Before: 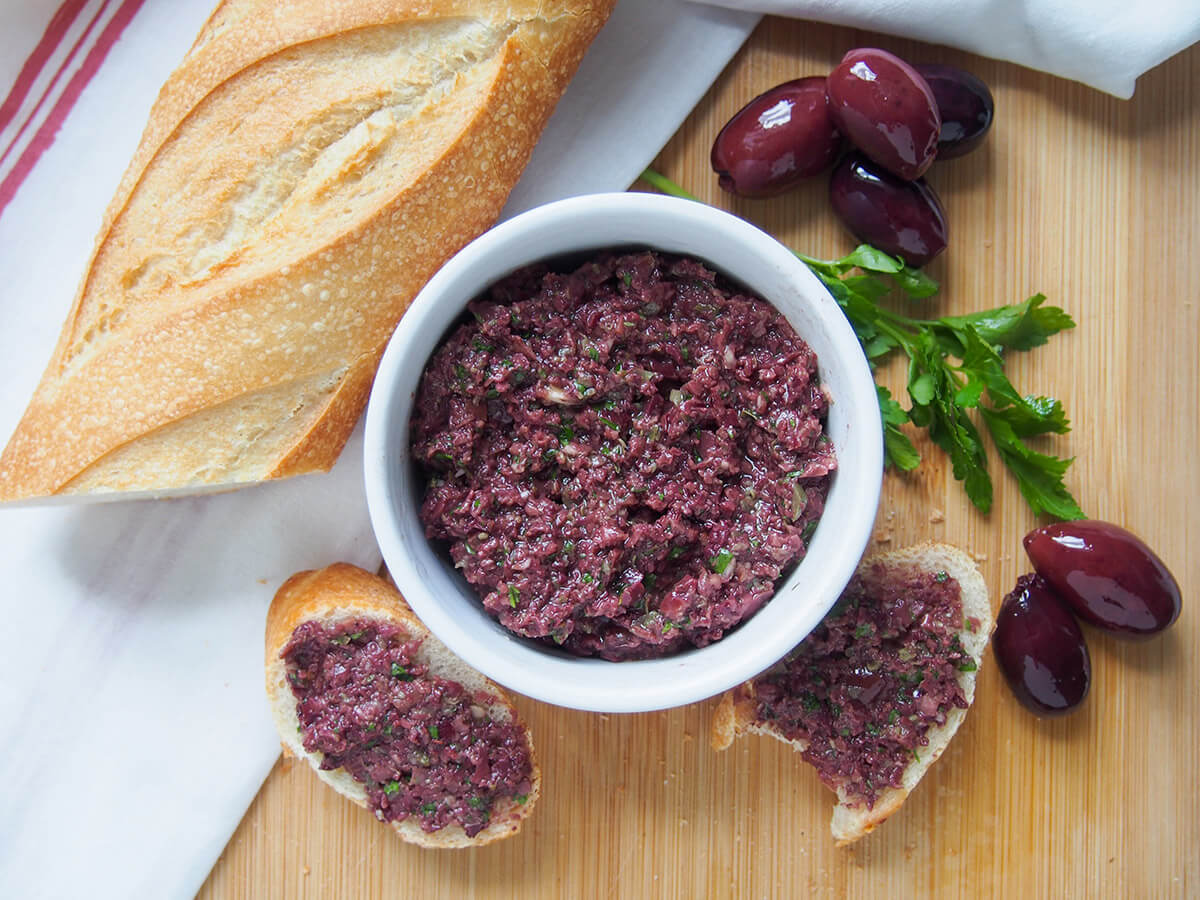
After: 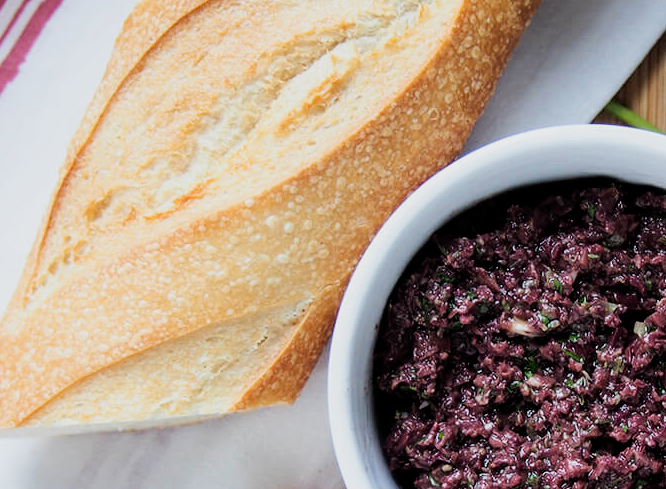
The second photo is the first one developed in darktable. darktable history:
crop and rotate: left 3.06%, top 7.6%, right 41.4%, bottom 37.985%
filmic rgb: black relative exposure -5.13 EV, white relative exposure 3.5 EV, hardness 3.17, contrast 1.386, highlights saturation mix -49.84%
